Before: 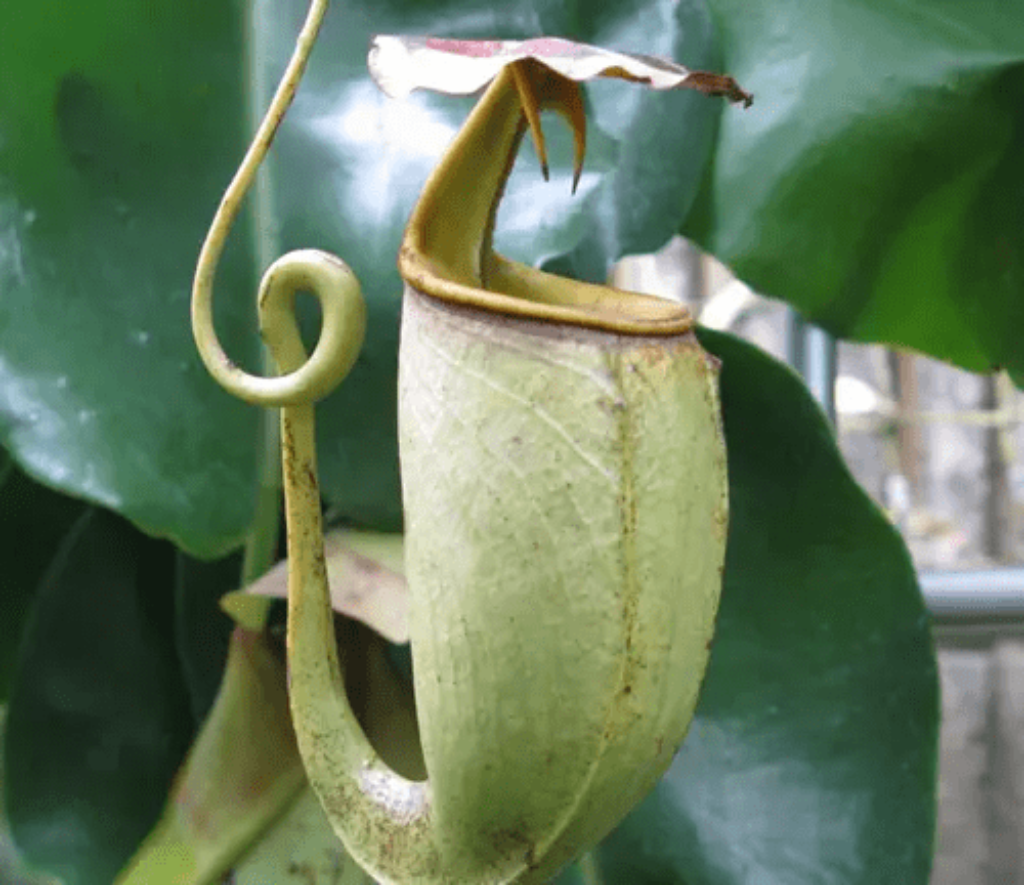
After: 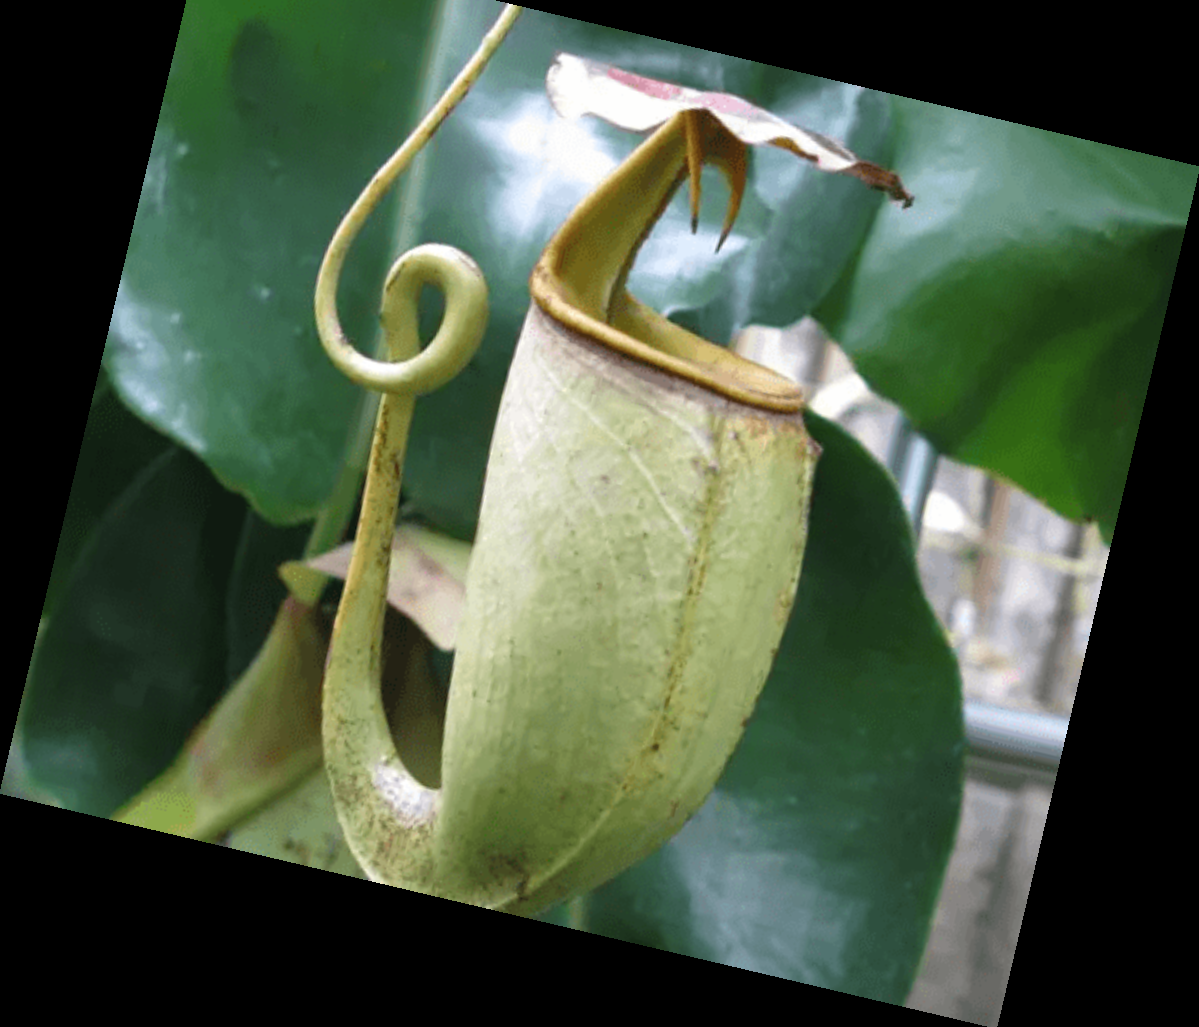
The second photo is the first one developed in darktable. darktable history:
tone equalizer: on, module defaults
crop and rotate: top 6.25%
rotate and perspective: rotation 13.27°, automatic cropping off
